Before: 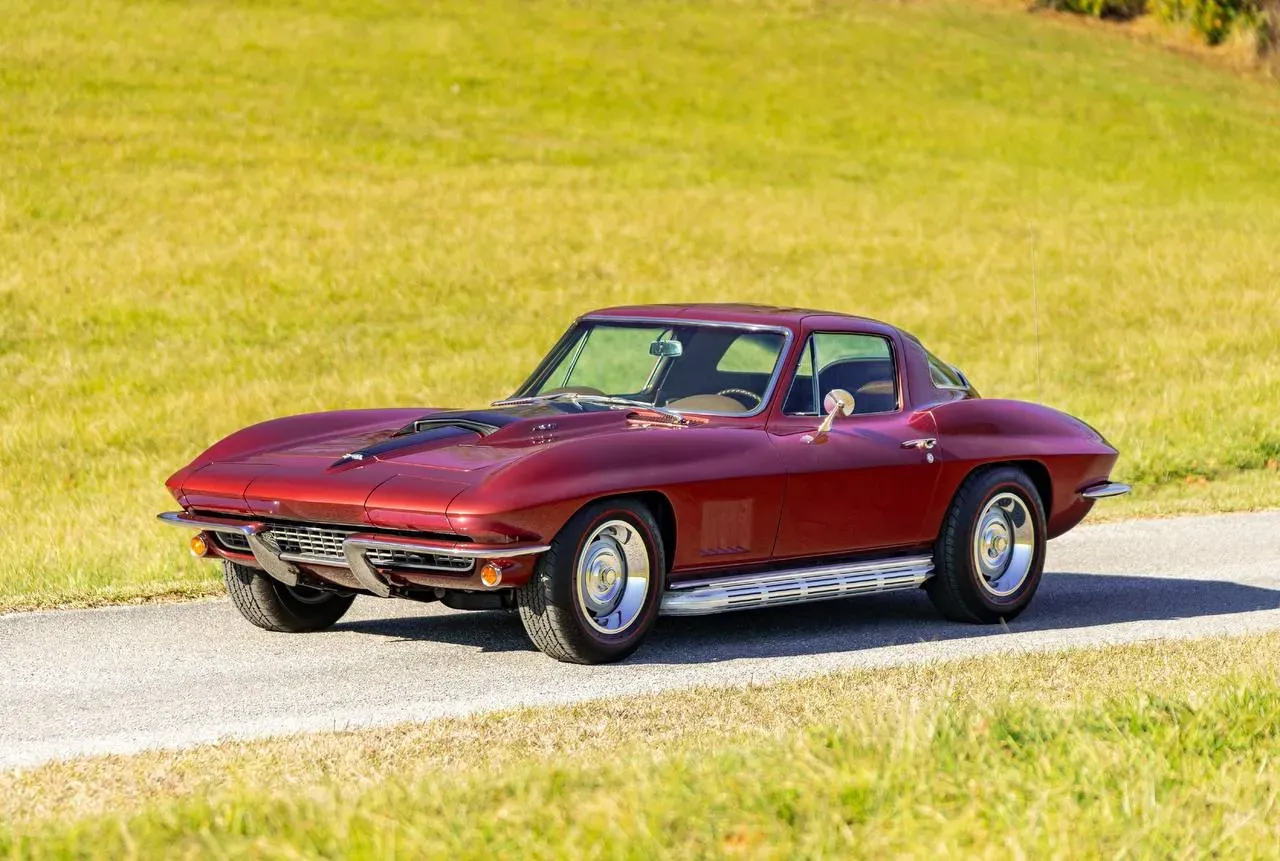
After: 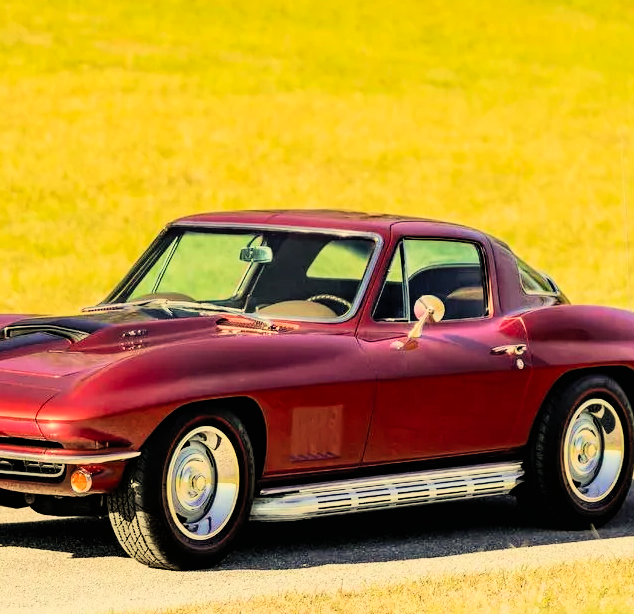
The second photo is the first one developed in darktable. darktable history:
crop: left 32.075%, top 10.976%, right 18.355%, bottom 17.596%
white balance: red 1.08, blue 0.791
filmic rgb: black relative exposure -5 EV, hardness 2.88, contrast 1.2
contrast brightness saturation: contrast 0.2, brightness 0.16, saturation 0.22
